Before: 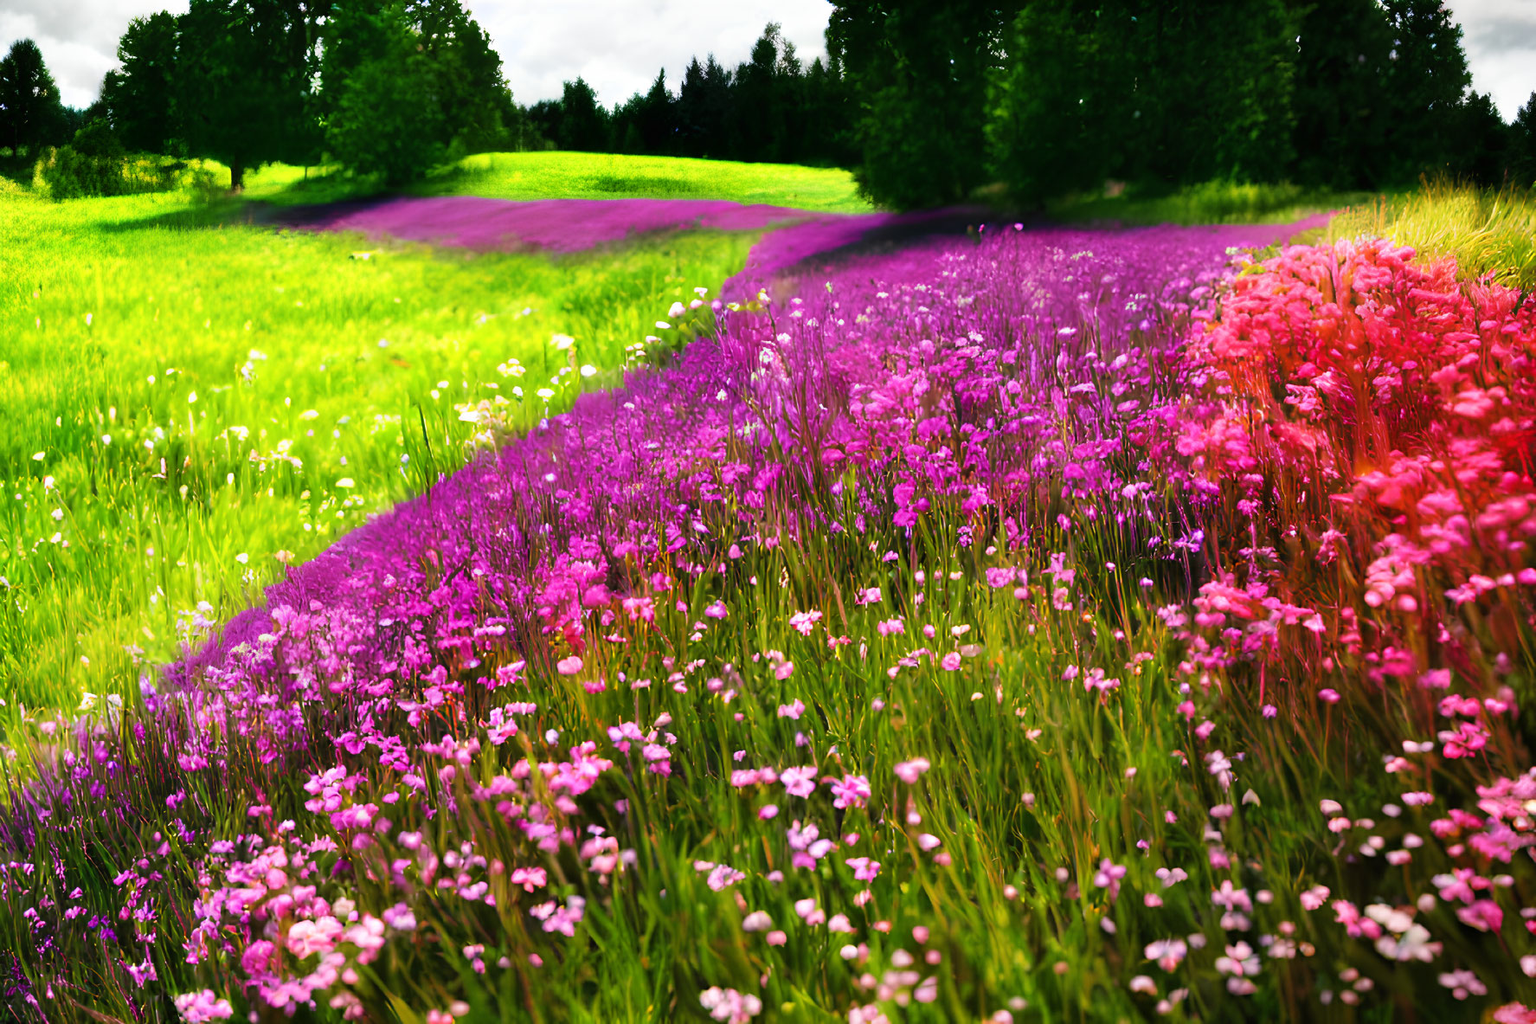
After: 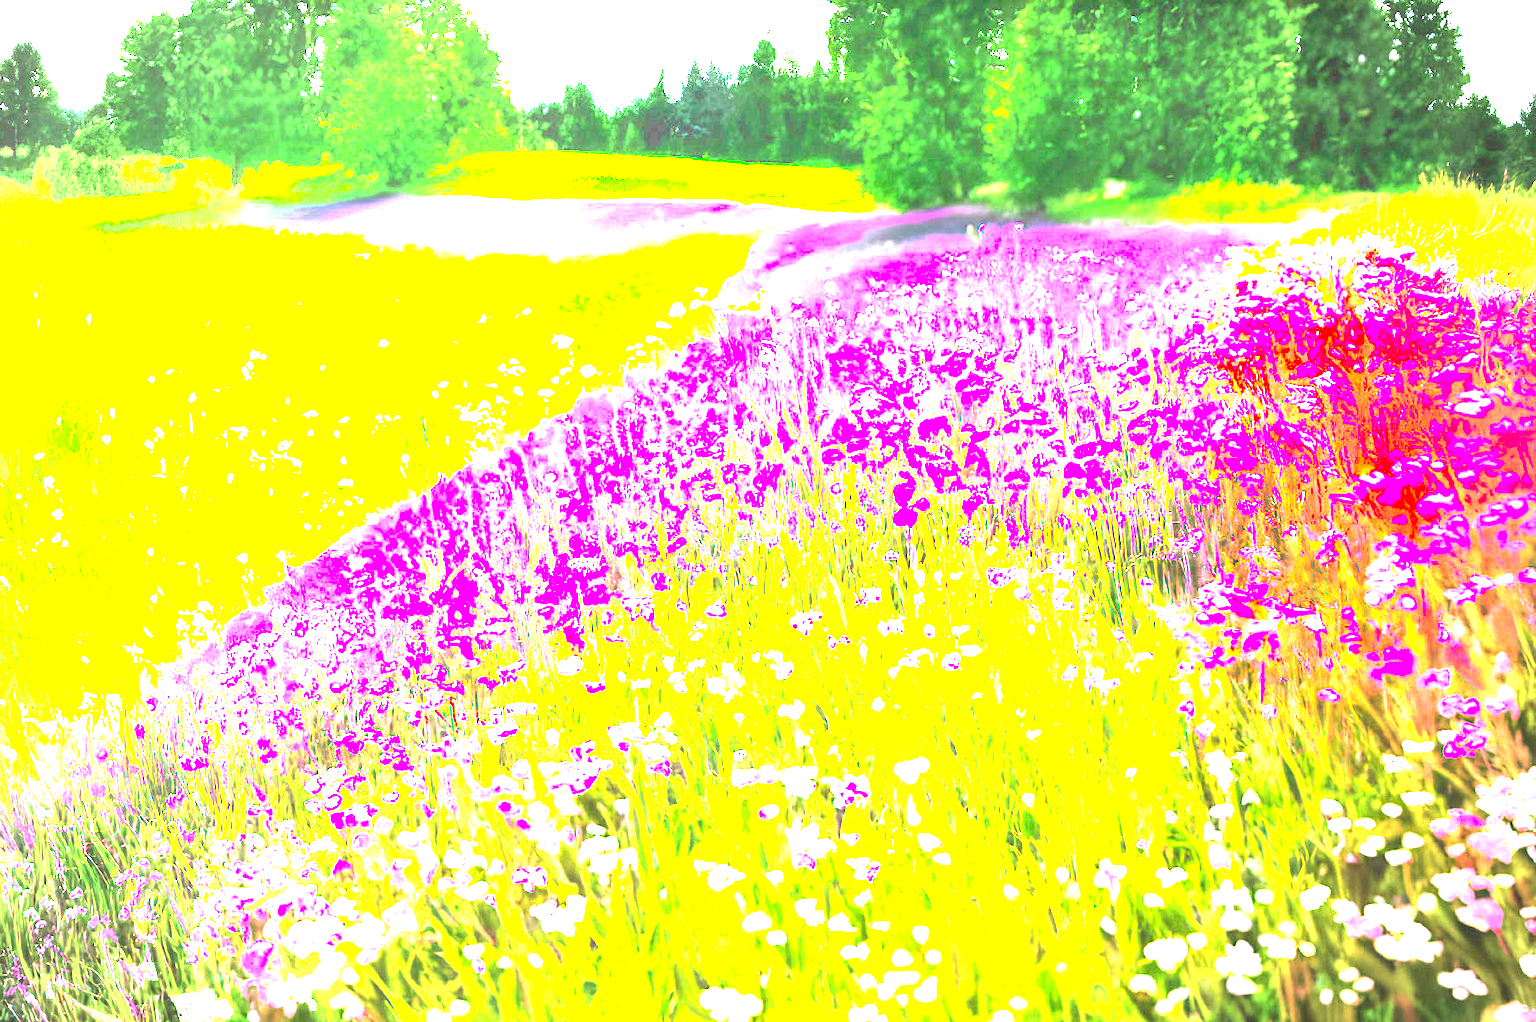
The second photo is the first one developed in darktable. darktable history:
contrast brightness saturation: contrast 0.072, brightness 0.08, saturation 0.177
vignetting: fall-off start 84.66%, fall-off radius 80.42%, brightness -0.881, width/height ratio 1.217
crop: bottom 0.054%
shadows and highlights: shadows 43.1, highlights 6.51
exposure: black level correction 0, exposure 2.123 EV, compensate exposure bias true, compensate highlight preservation false
local contrast: detail 130%
levels: white 99.88%, levels [0, 0.281, 0.562]
